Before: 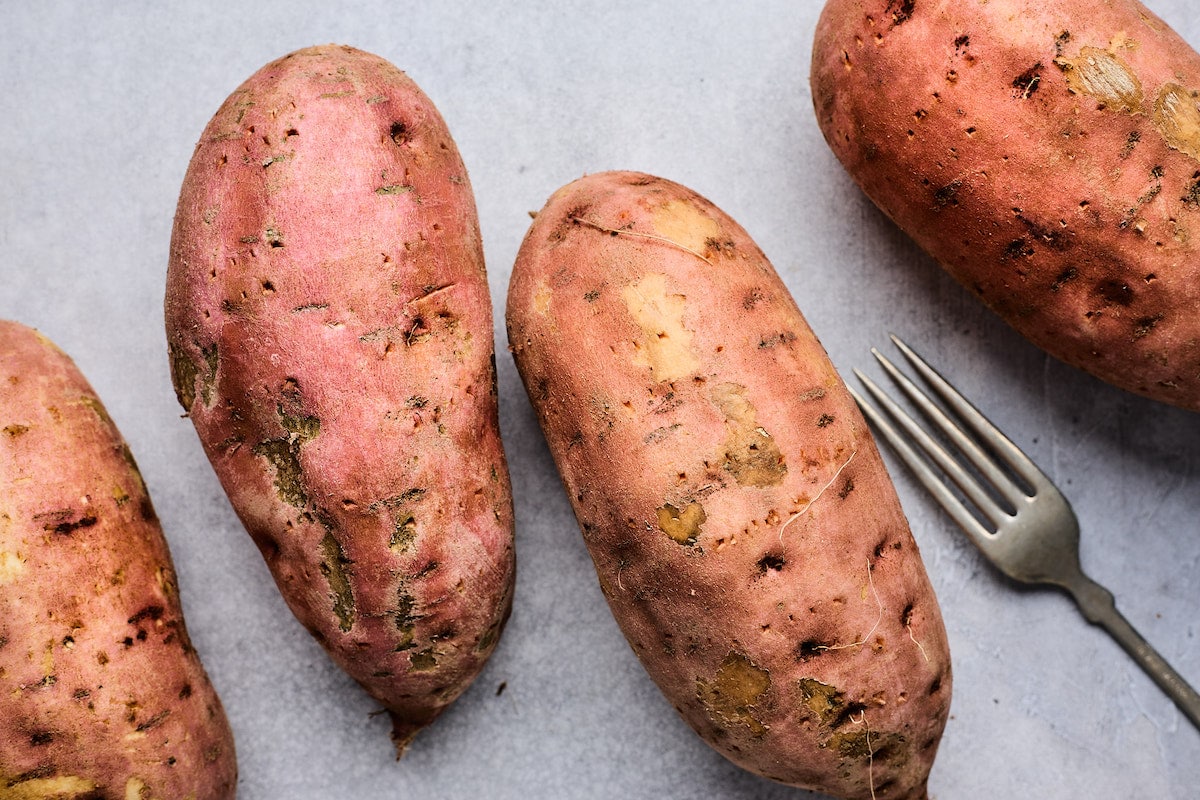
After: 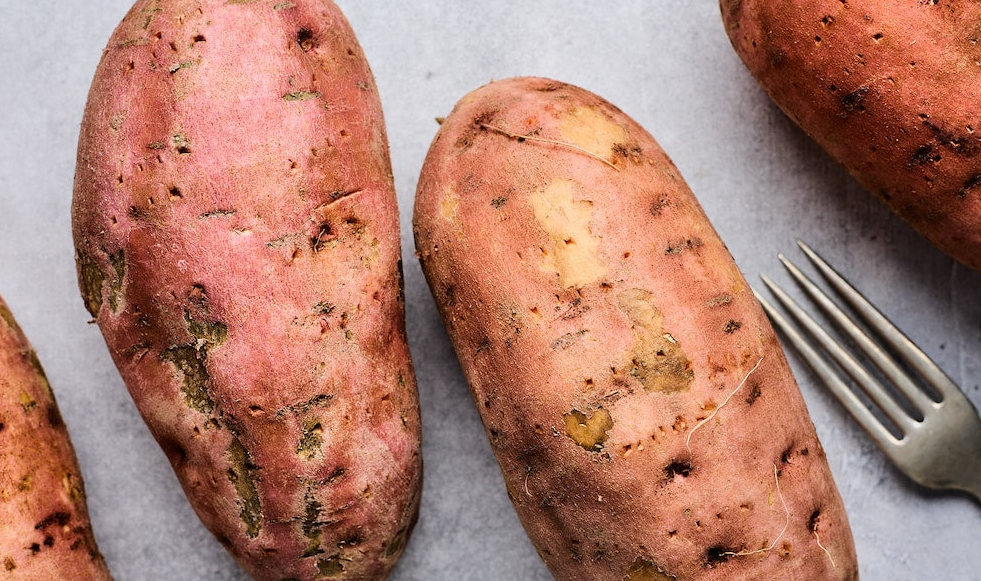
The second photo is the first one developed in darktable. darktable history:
crop: left 7.751%, top 11.86%, right 10.452%, bottom 15.443%
